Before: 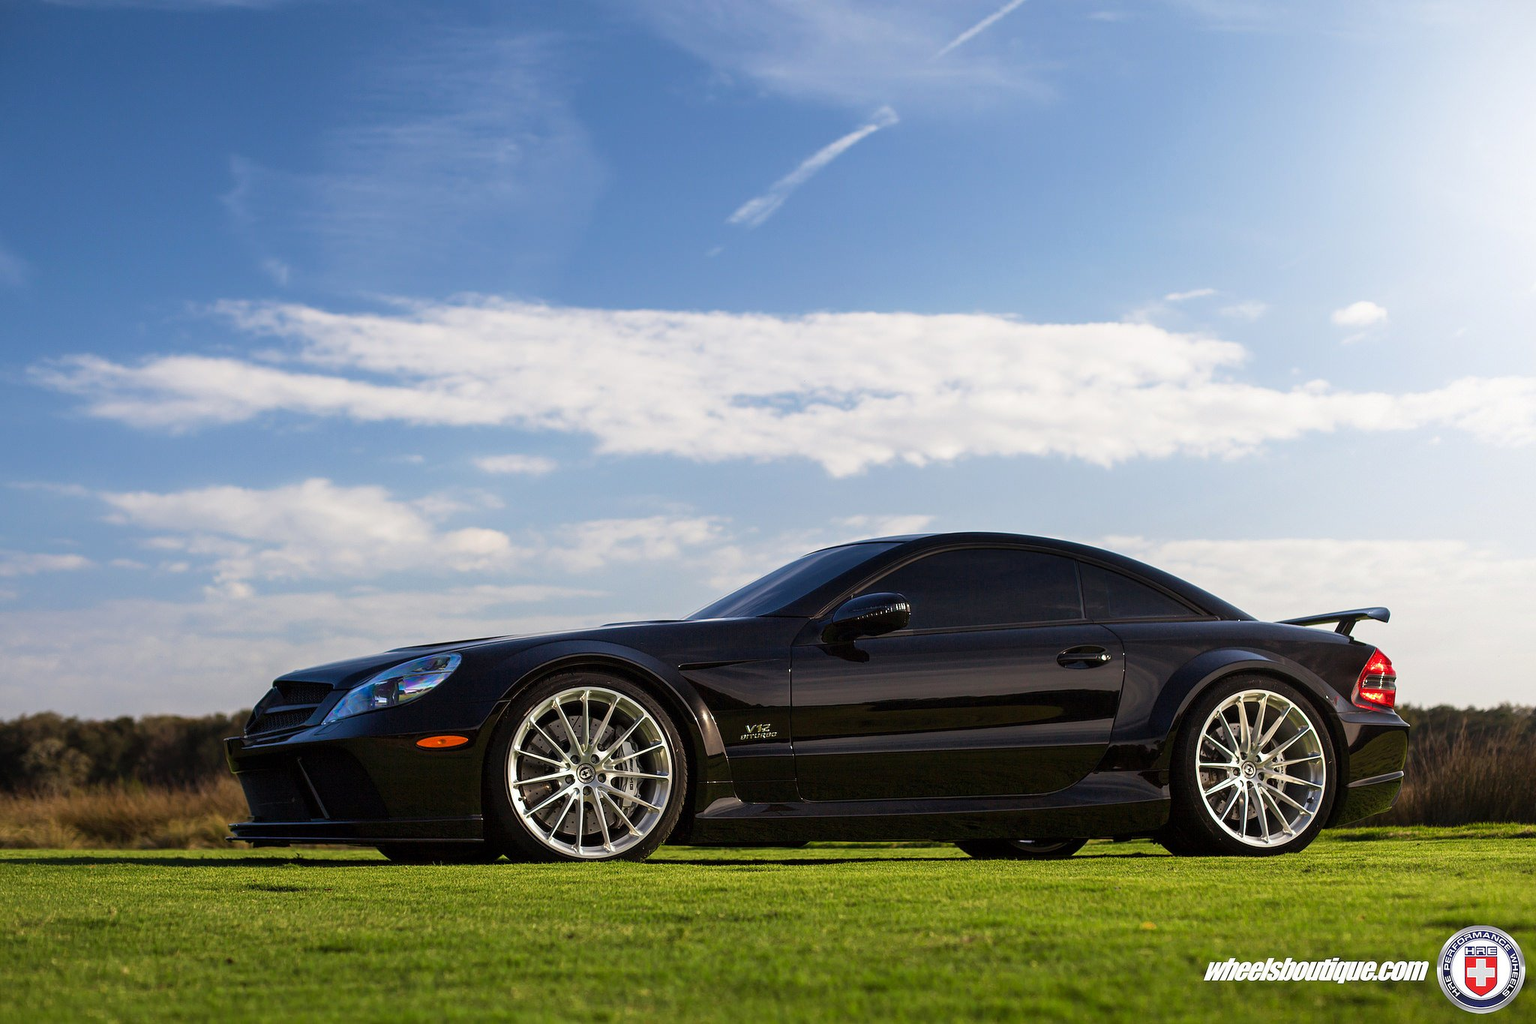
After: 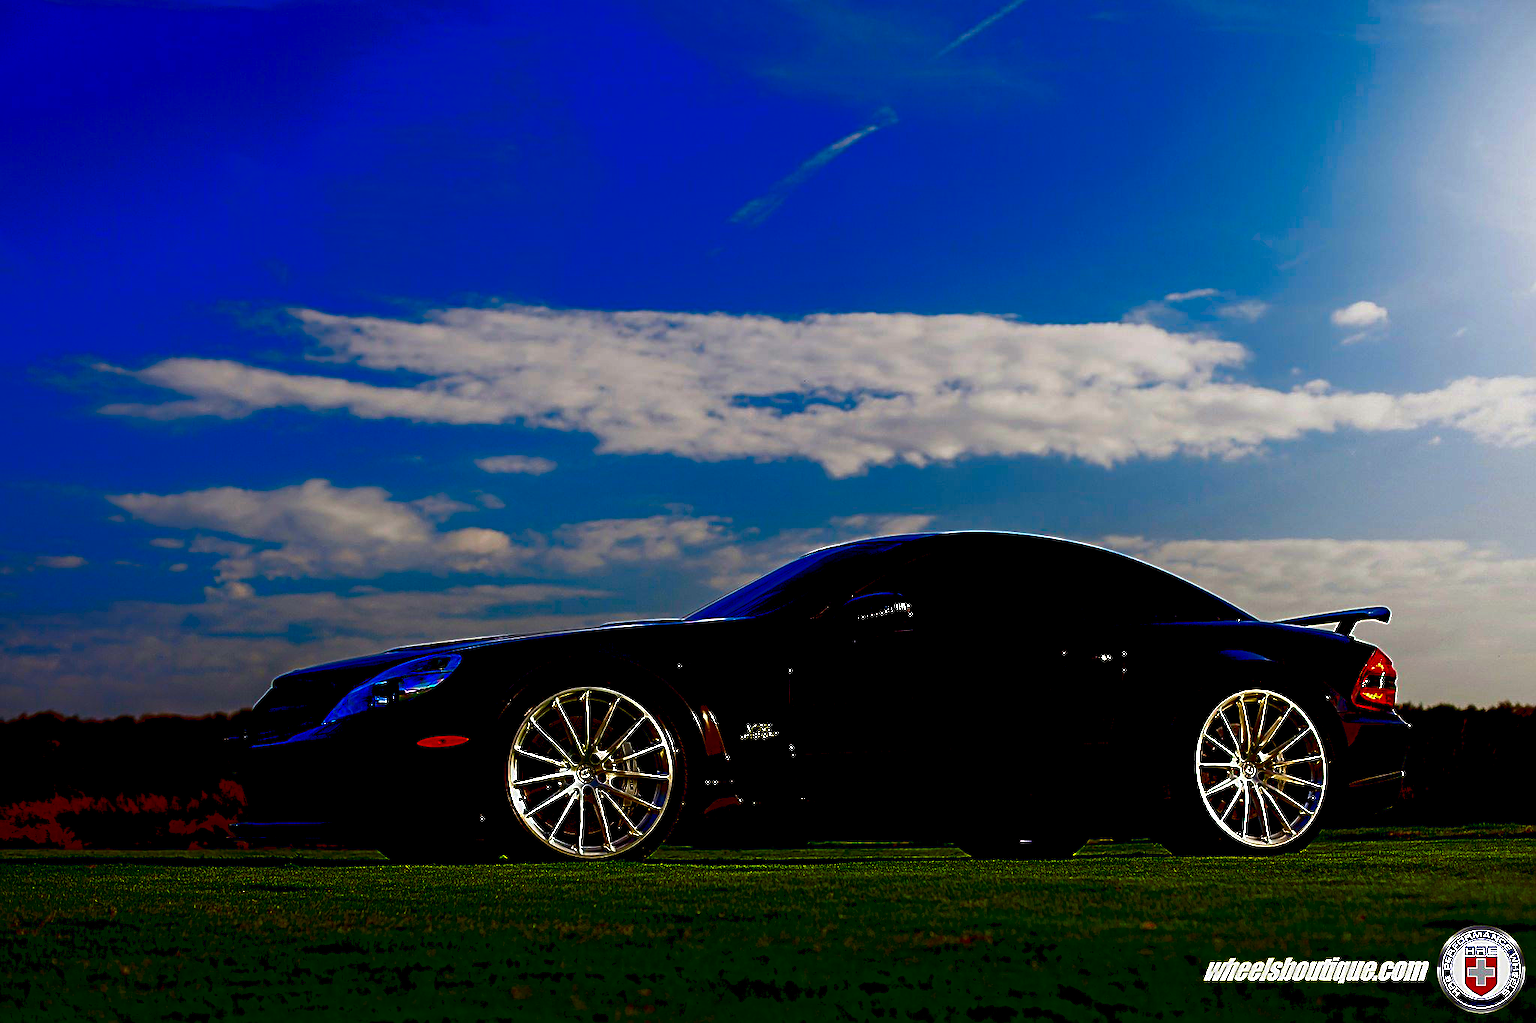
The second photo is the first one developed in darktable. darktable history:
contrast brightness saturation: brightness -0.981, saturation 0.992
color balance rgb: linear chroma grading › global chroma 14.345%, perceptual saturation grading › global saturation 9.733%
sharpen: on, module defaults
exposure: black level correction 0.1, exposure -0.087 EV, compensate exposure bias true, compensate highlight preservation false
